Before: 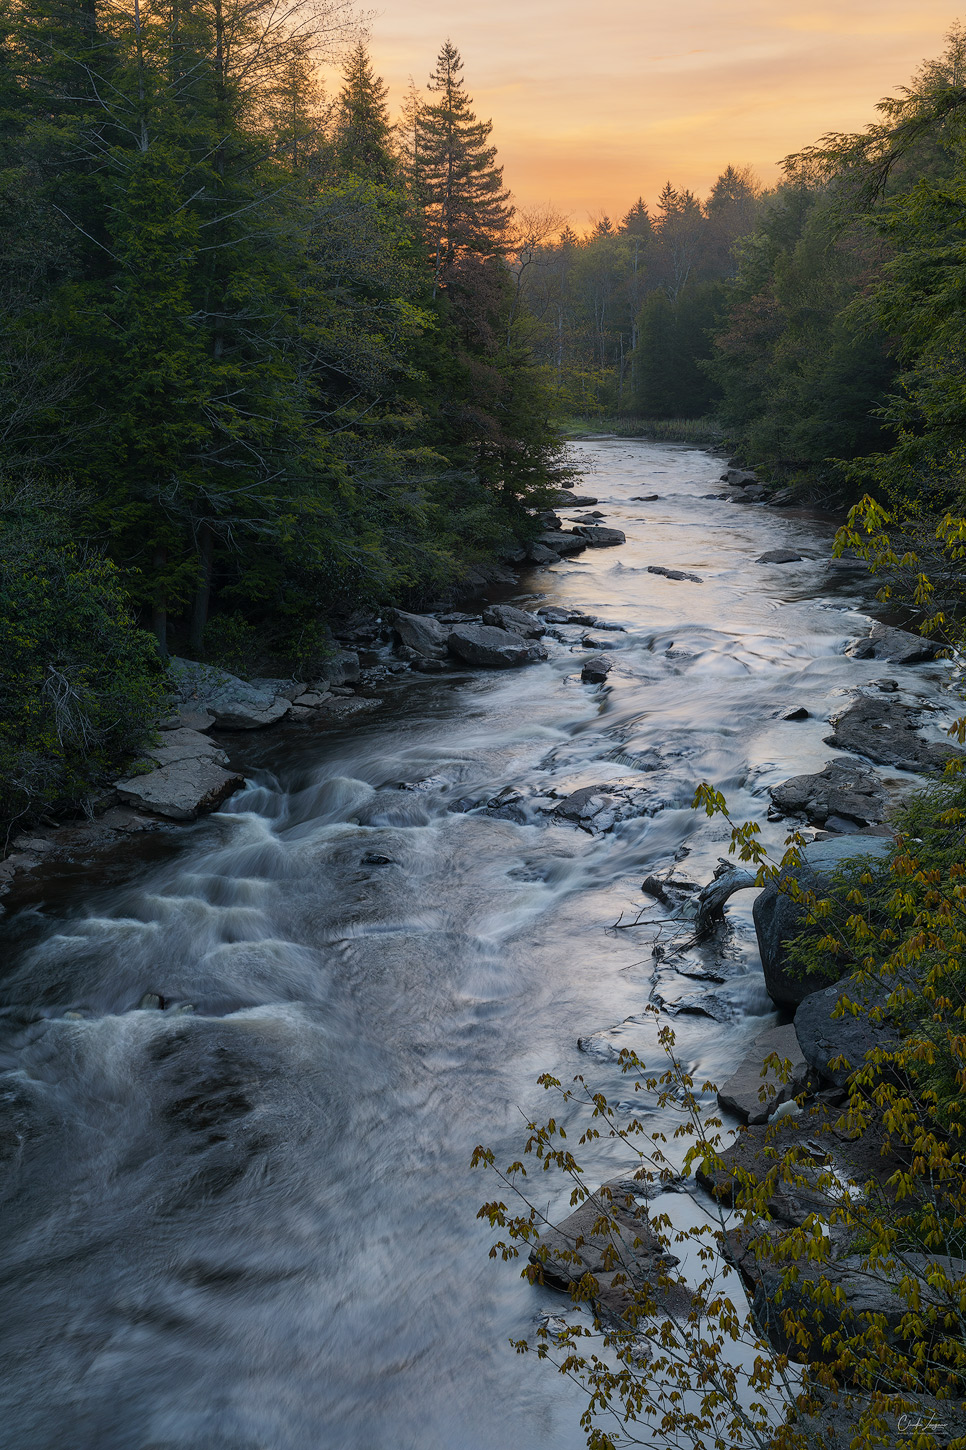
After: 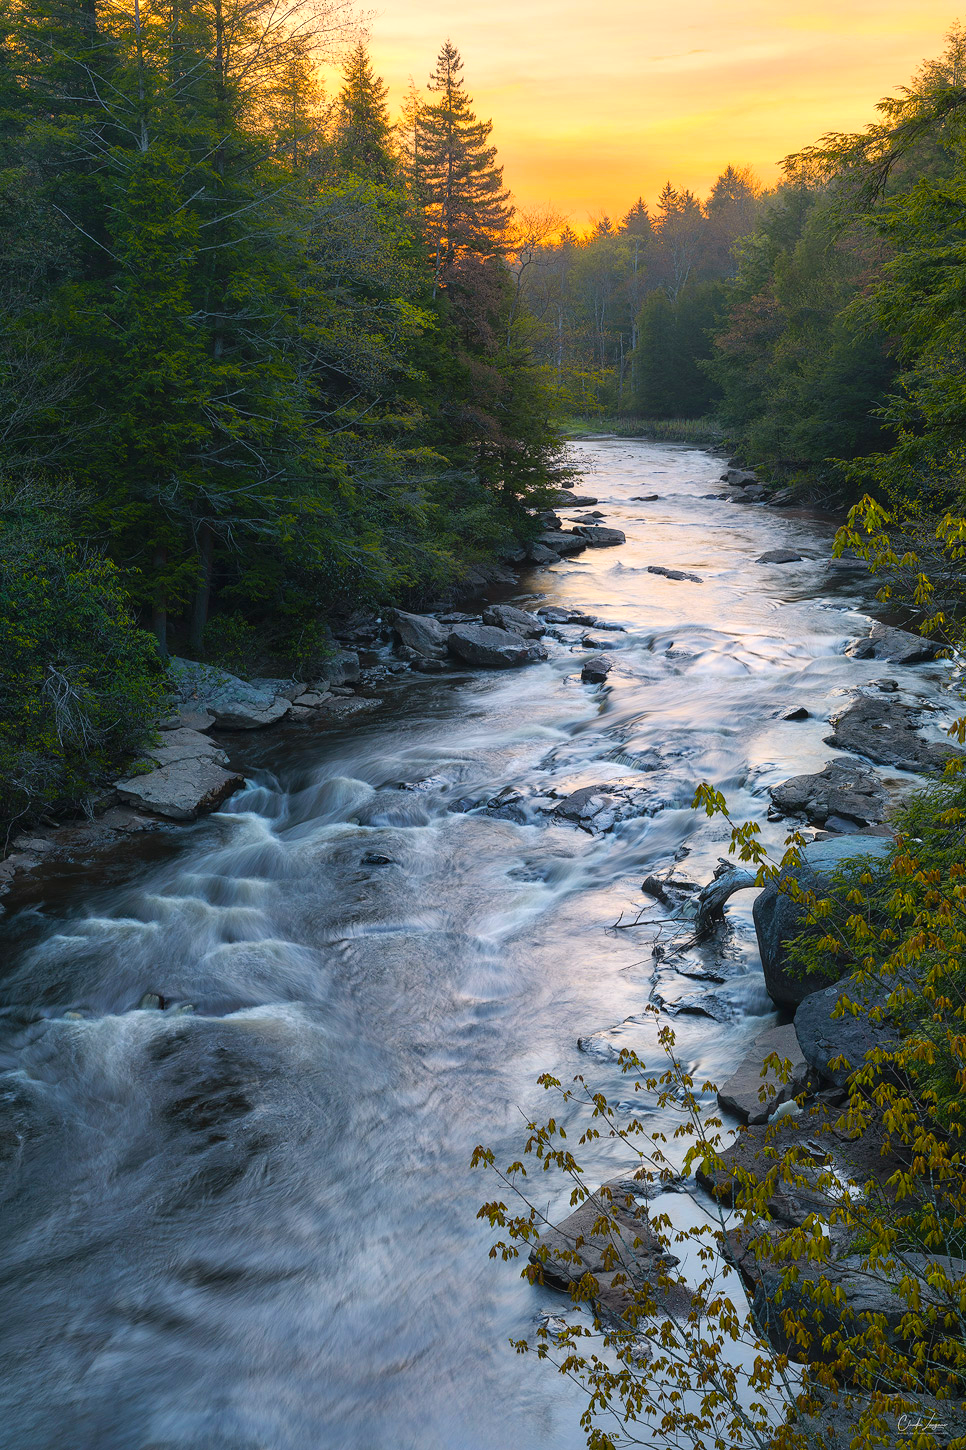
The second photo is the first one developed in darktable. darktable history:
exposure: black level correction -0.002, exposure 0.544 EV, compensate highlight preservation false
color balance rgb: highlights gain › chroma 1.128%, highlights gain › hue 60.13°, perceptual saturation grading › global saturation 30.58%, global vibrance 20%
